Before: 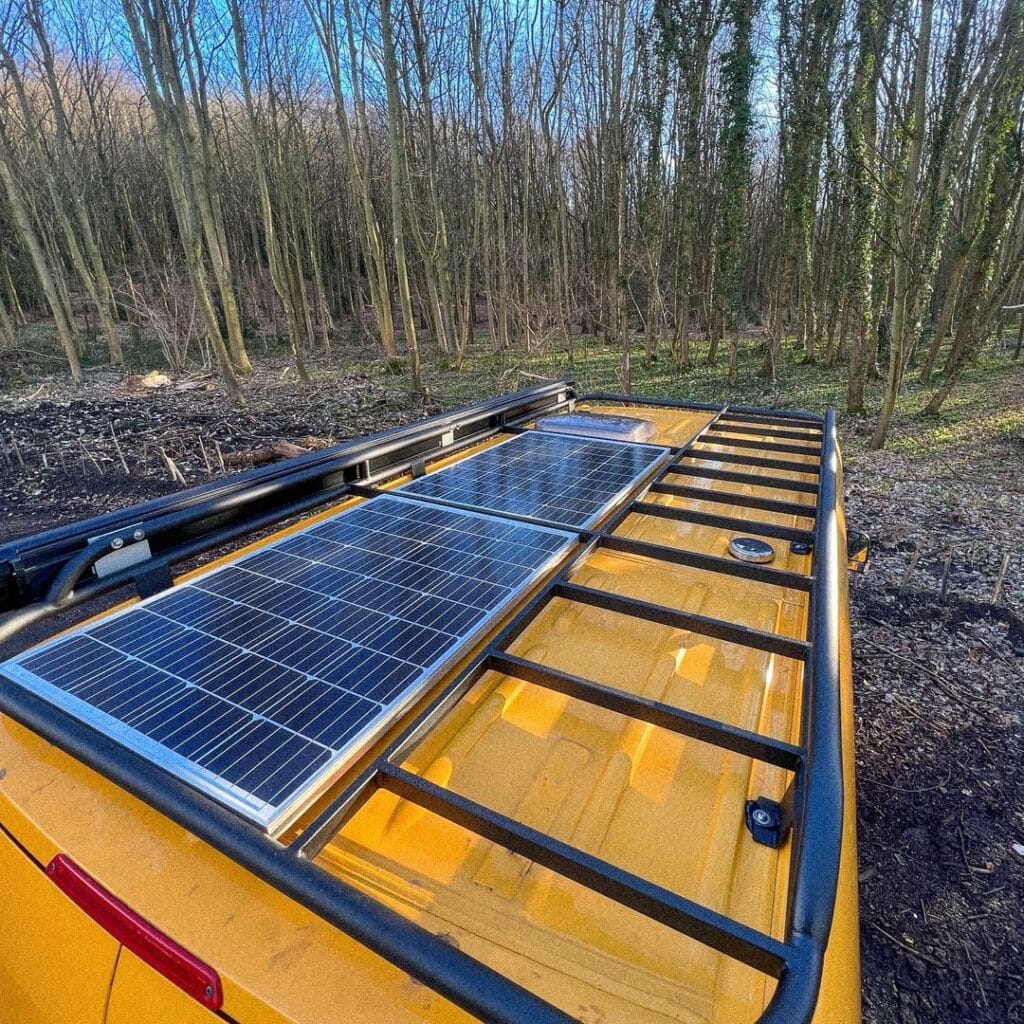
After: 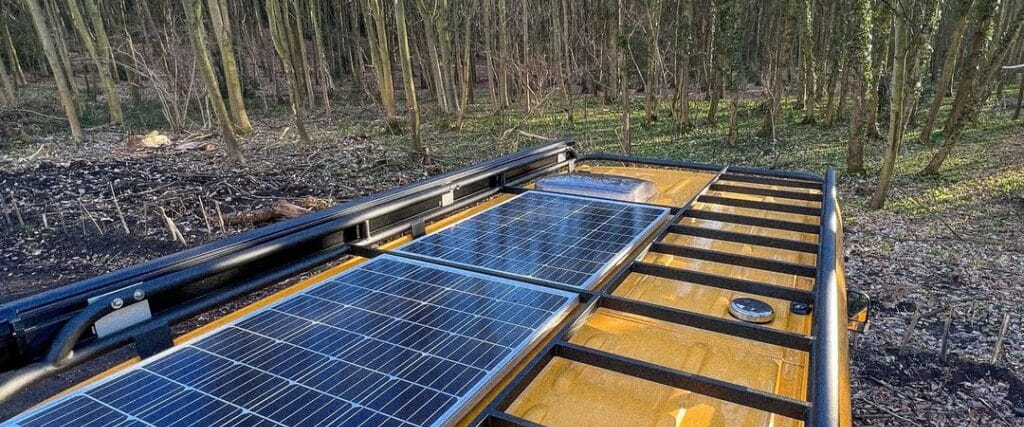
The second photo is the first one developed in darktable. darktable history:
crop and rotate: top 23.496%, bottom 34.761%
